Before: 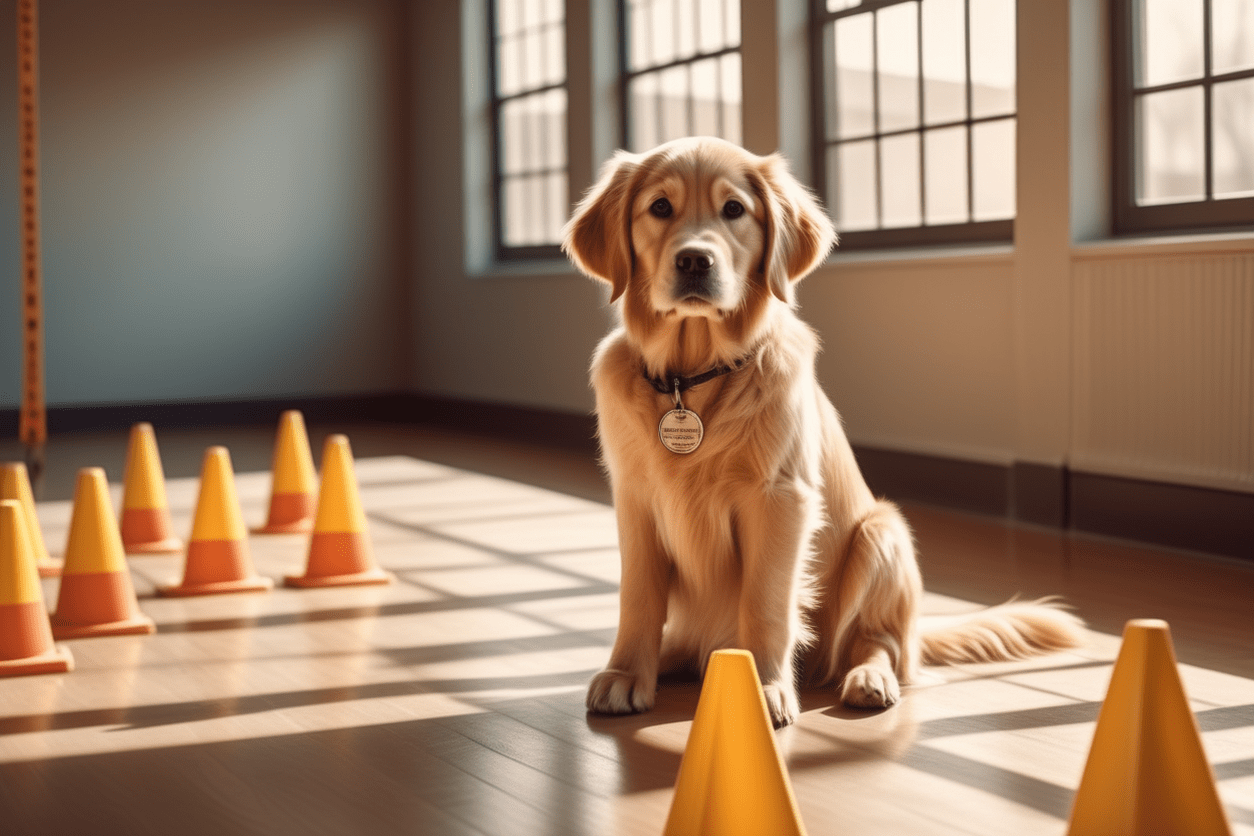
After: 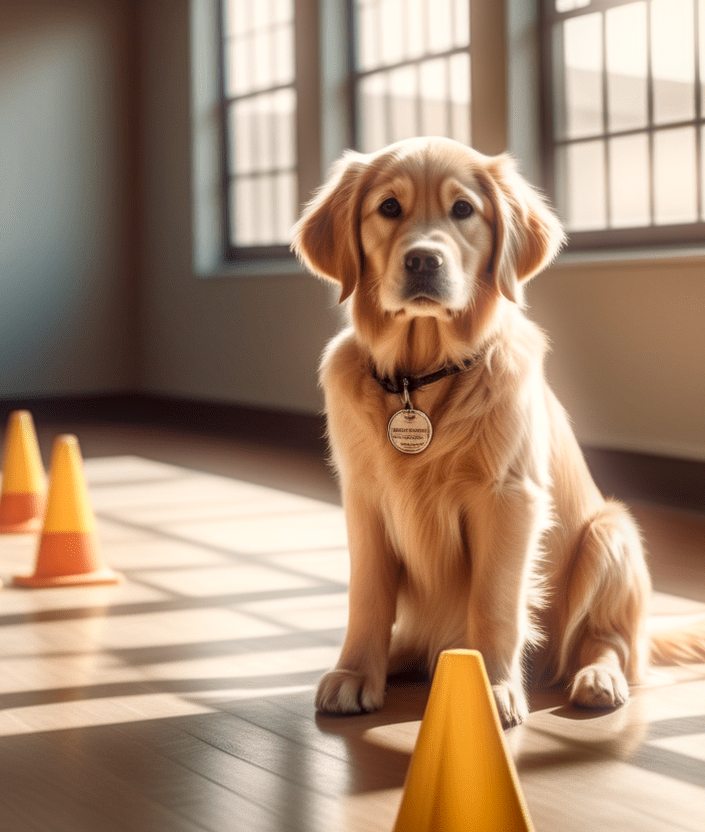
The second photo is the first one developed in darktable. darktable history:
crop: left 21.674%, right 22.086%
local contrast: on, module defaults
bloom: size 5%, threshold 95%, strength 15%
color zones: curves: ch0 [(0, 0.5) (0.143, 0.5) (0.286, 0.5) (0.429, 0.5) (0.62, 0.489) (0.714, 0.445) (0.844, 0.496) (1, 0.5)]; ch1 [(0, 0.5) (0.143, 0.5) (0.286, 0.5) (0.429, 0.5) (0.571, 0.5) (0.714, 0.523) (0.857, 0.5) (1, 0.5)]
white balance: red 0.986, blue 1.01
shadows and highlights: radius 108.52, shadows 44.07, highlights -67.8, low approximation 0.01, soften with gaussian
